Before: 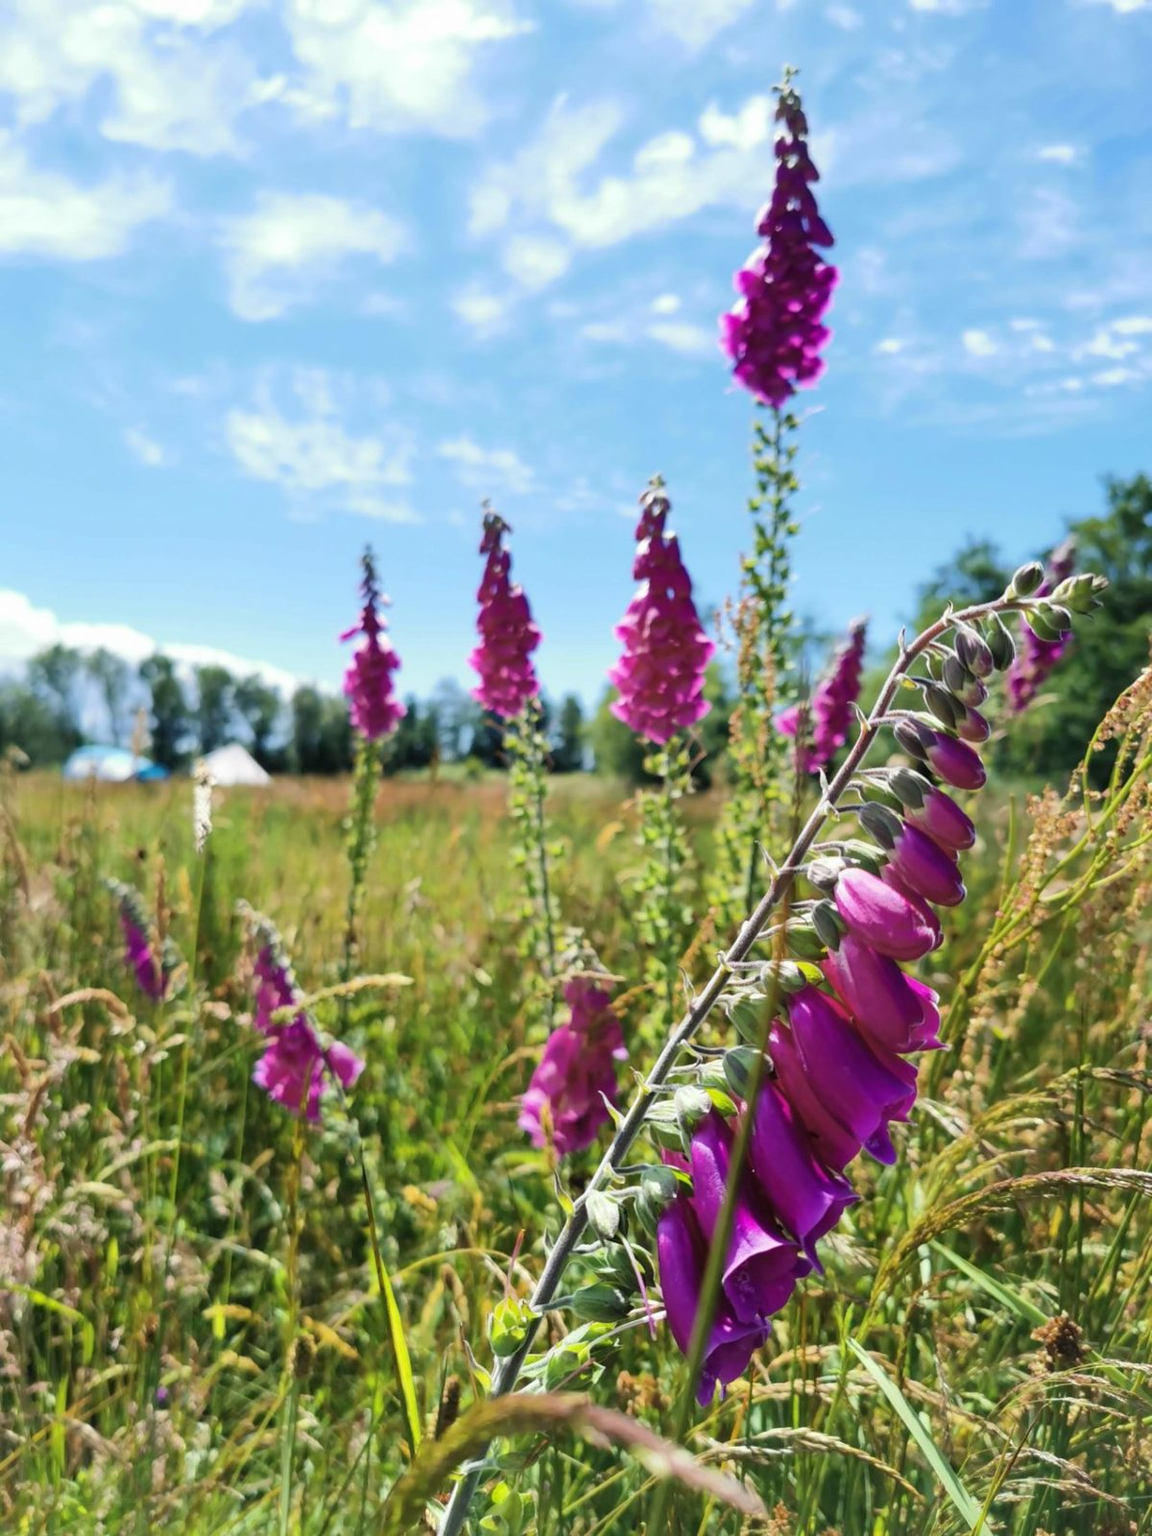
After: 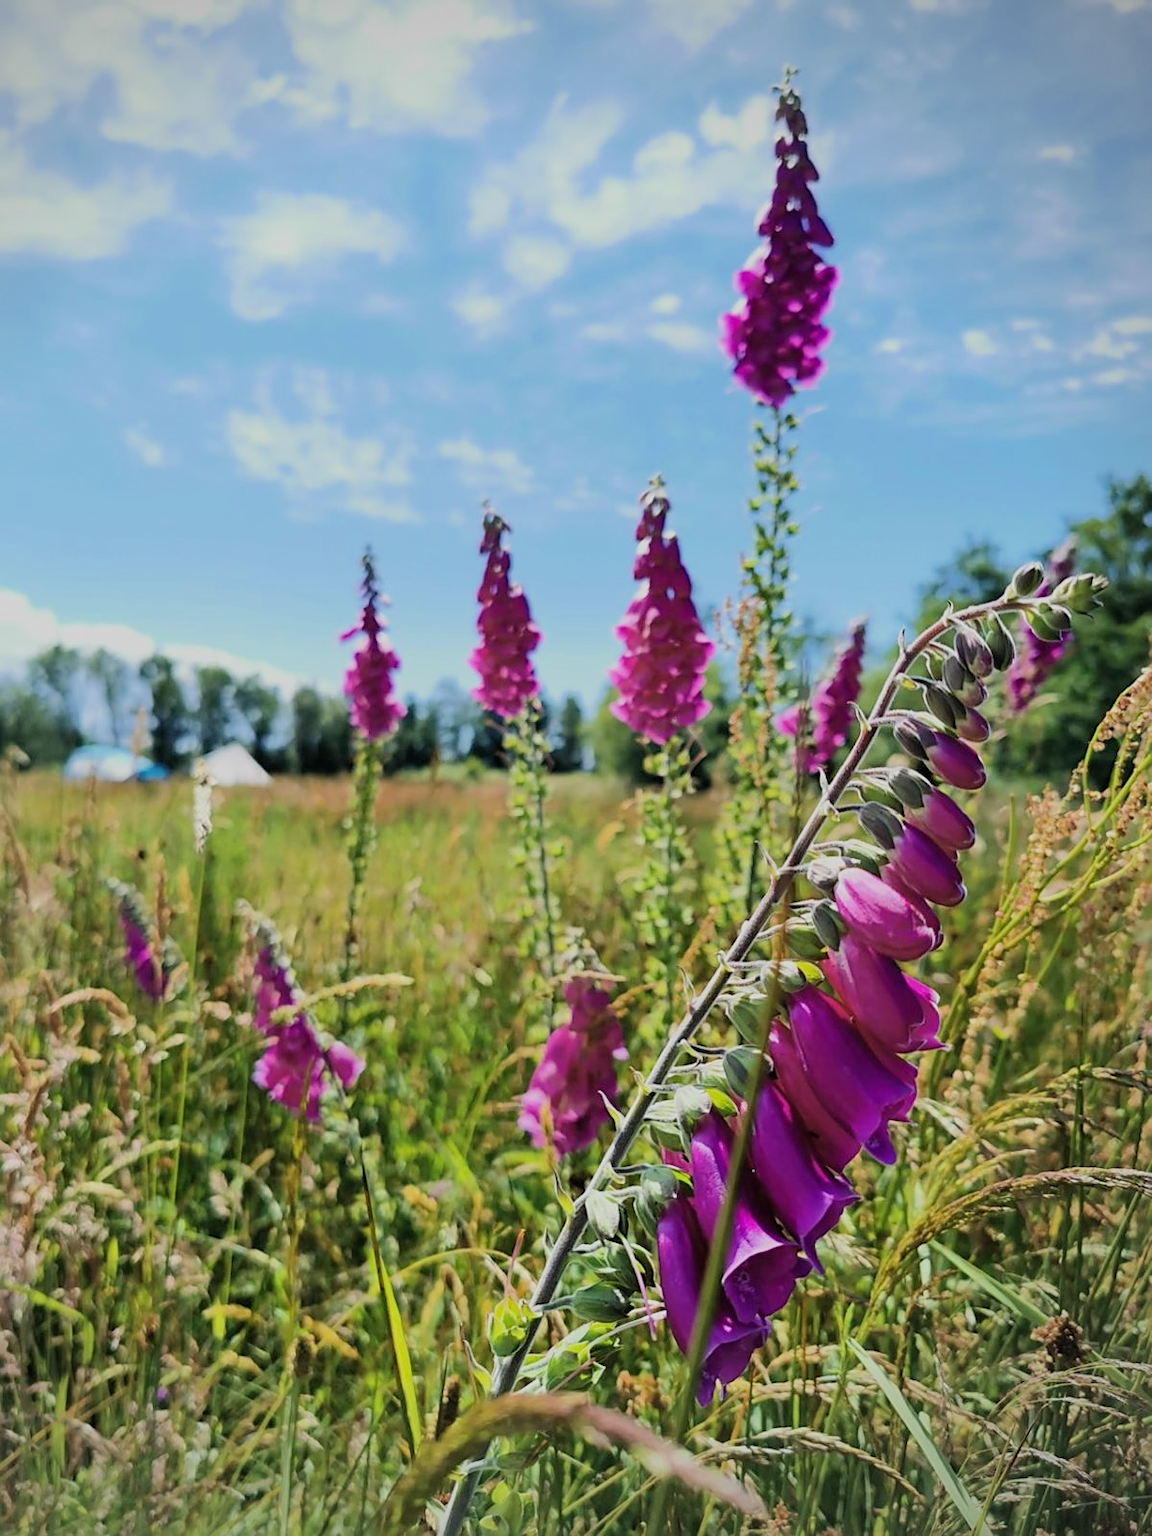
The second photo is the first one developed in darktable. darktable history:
filmic rgb: black relative exposure -16 EV, white relative exposure 6.07 EV, threshold 5.95 EV, hardness 5.21, color science v6 (2022), enable highlight reconstruction true
vignetting: fall-off radius 60.85%, center (-0.123, -0.003)
sharpen: on, module defaults
